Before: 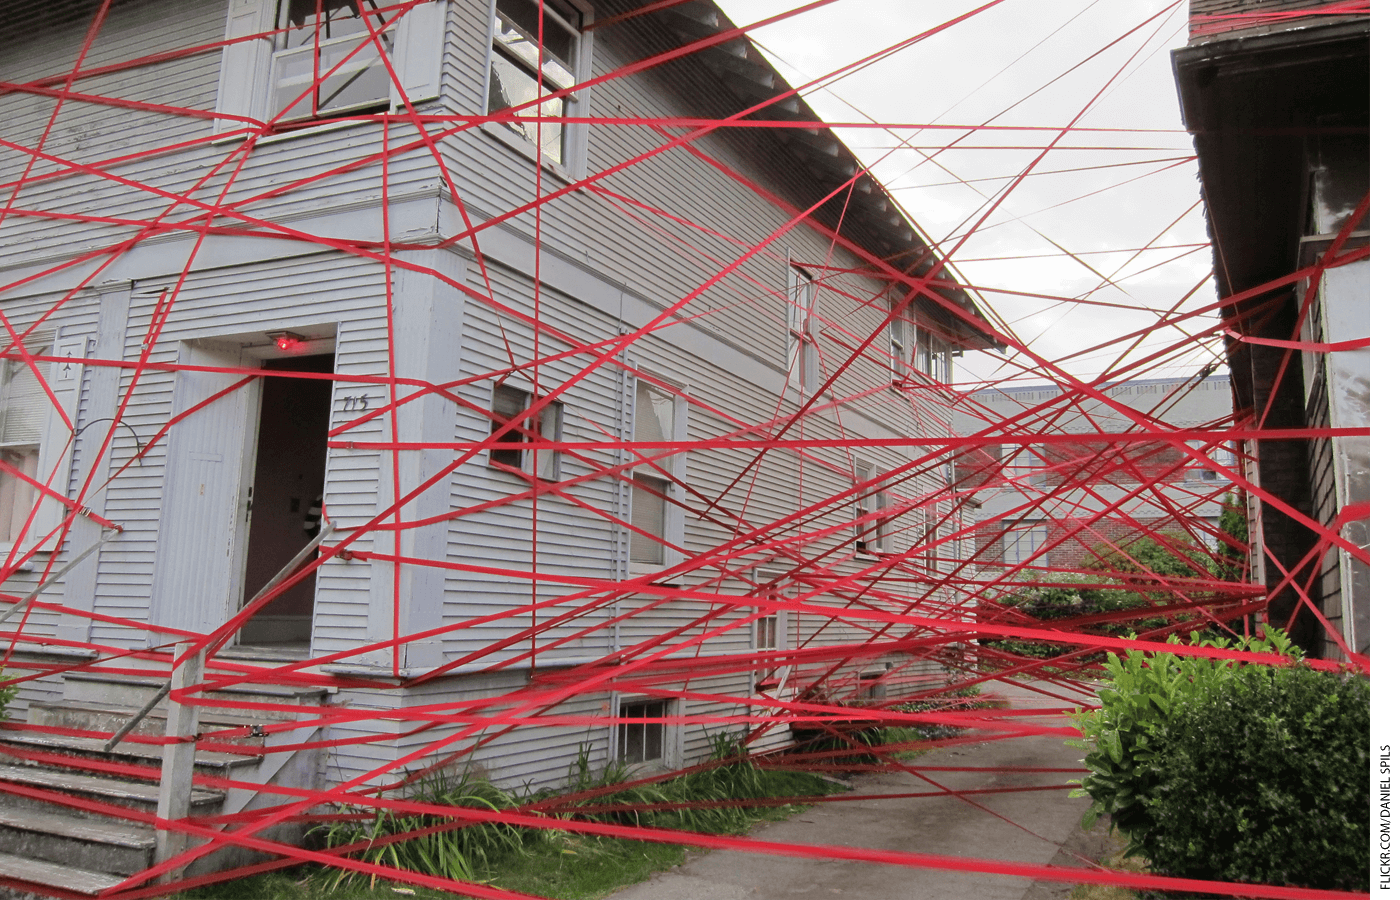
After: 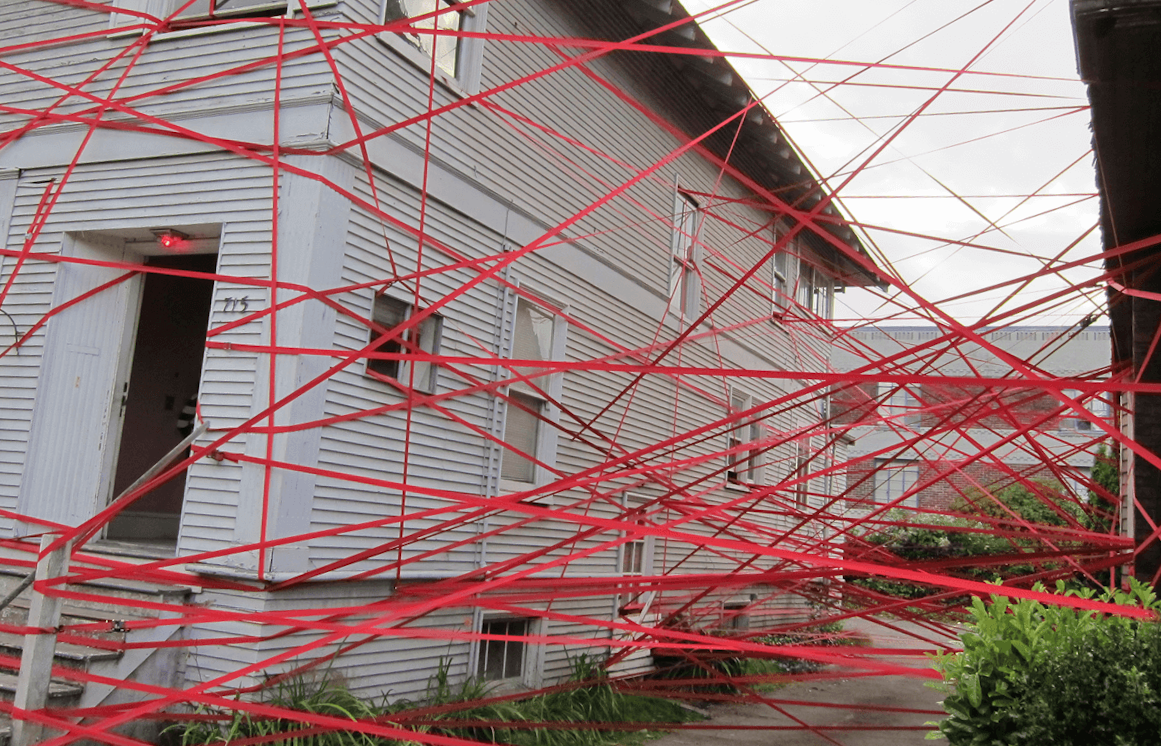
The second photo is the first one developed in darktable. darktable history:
crop and rotate: angle -3.27°, left 5.211%, top 5.211%, right 4.607%, bottom 4.607%
contrast brightness saturation: contrast 0.07
